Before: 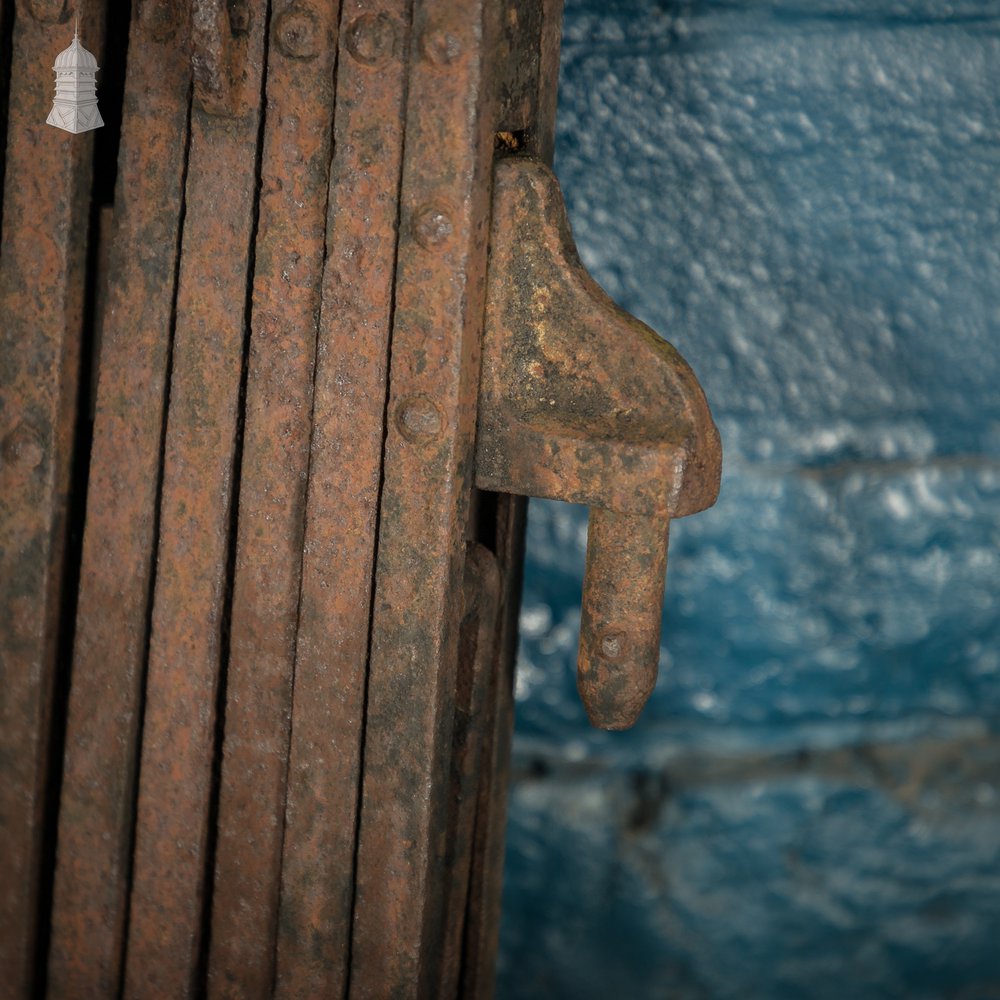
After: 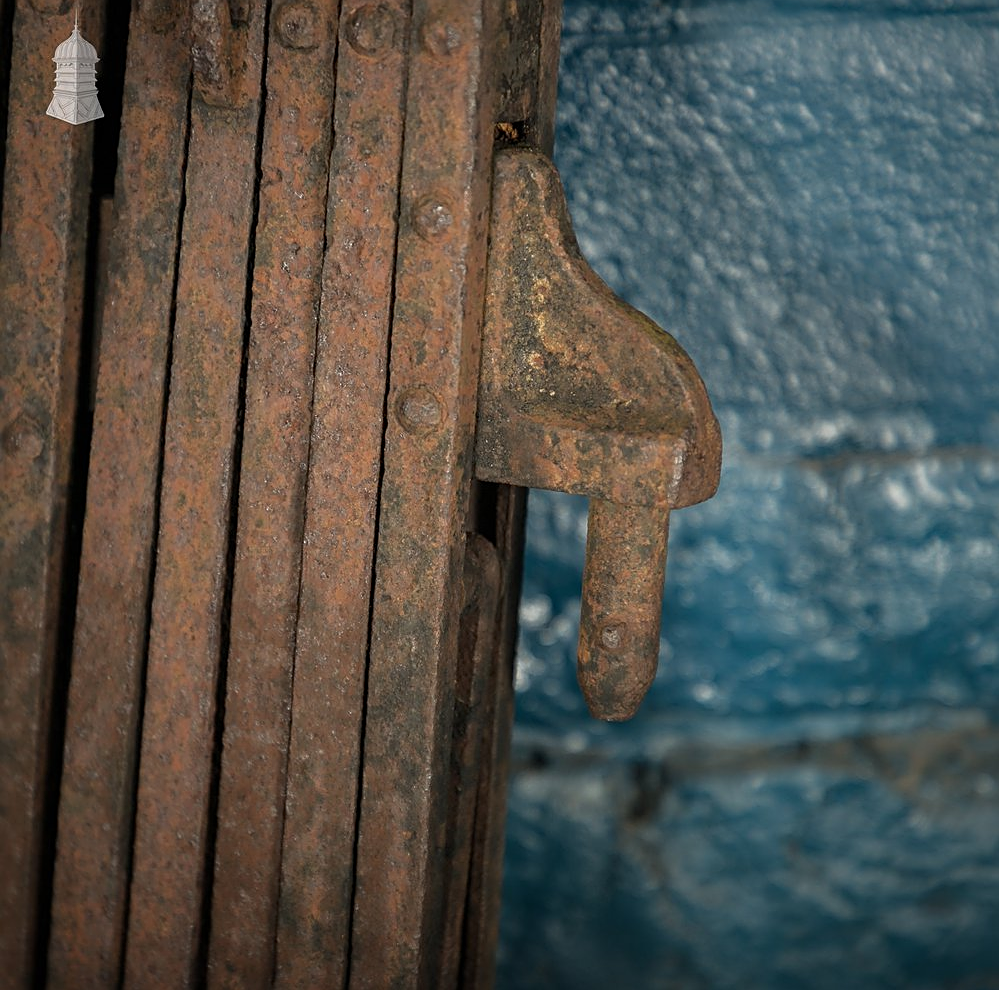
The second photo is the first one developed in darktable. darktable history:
sharpen: on, module defaults
crop: top 0.921%, right 0.067%
